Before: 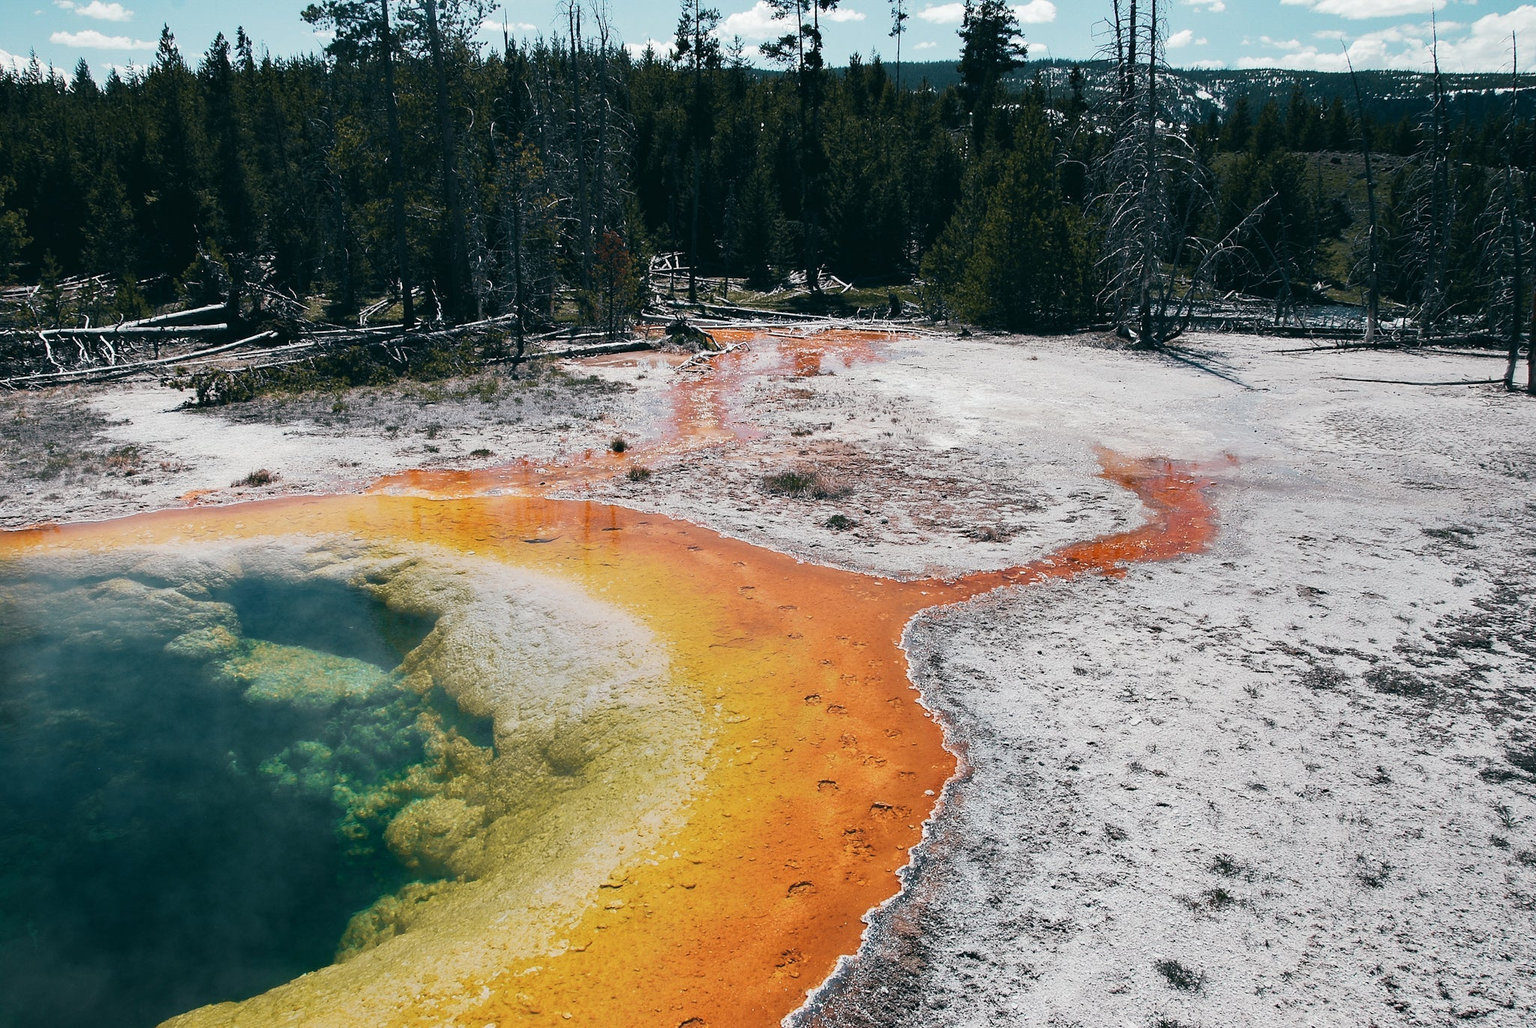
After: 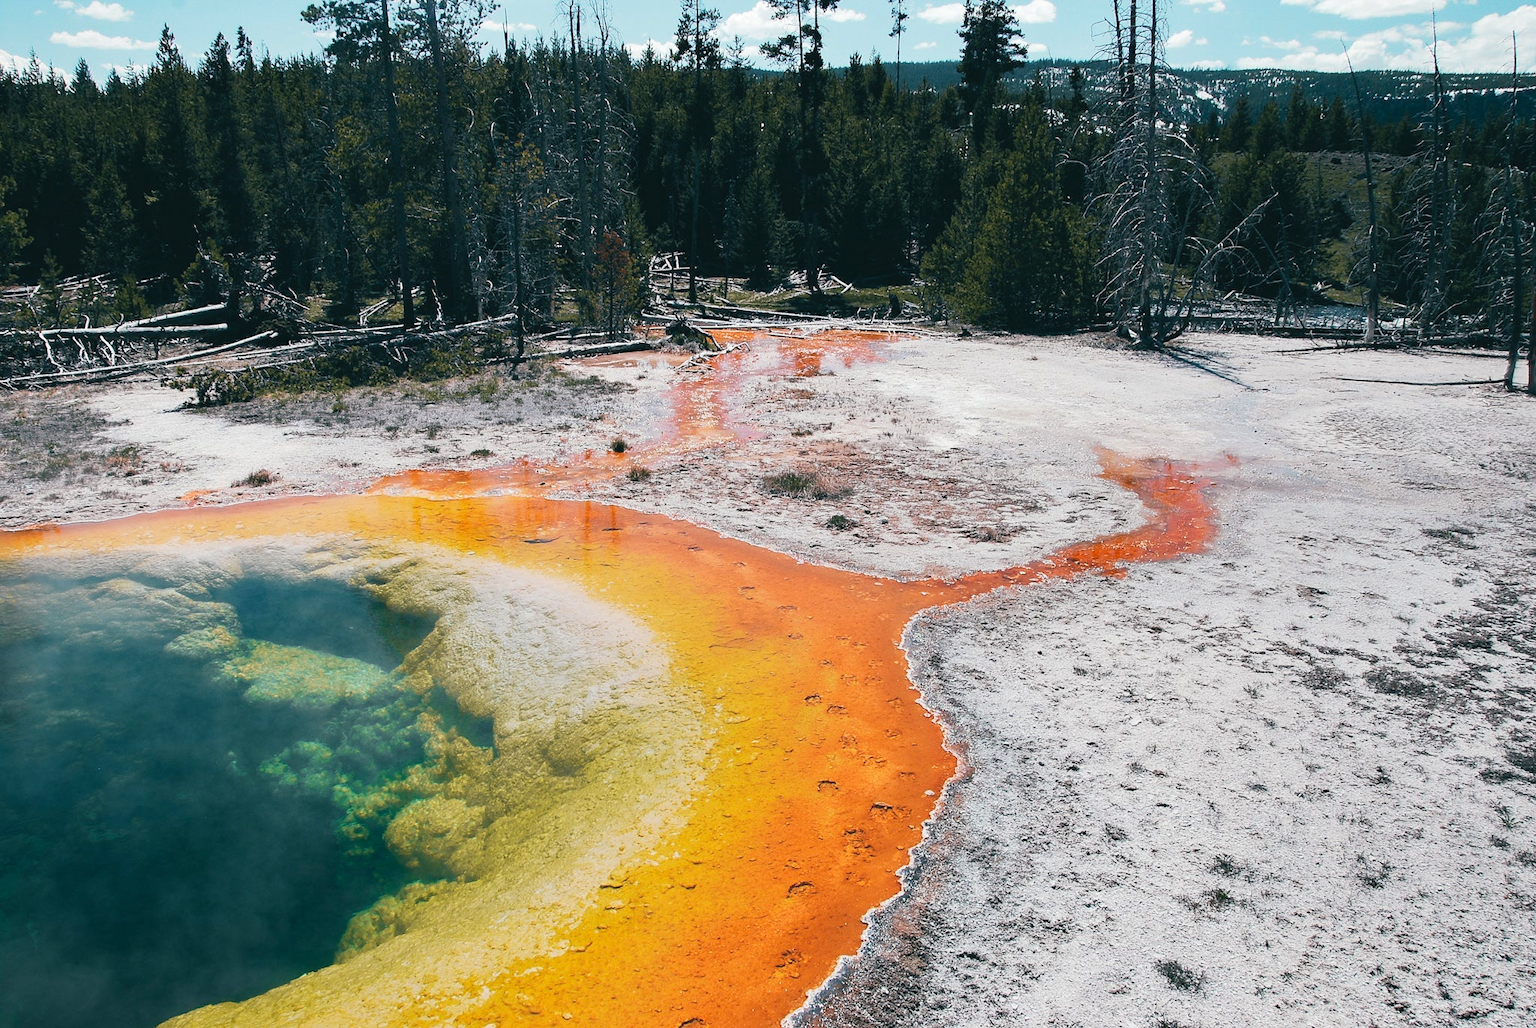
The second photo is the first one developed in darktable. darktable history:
contrast brightness saturation: brightness 0.09, saturation 0.19
levels: mode automatic, black 0.023%, white 99.97%, levels [0.062, 0.494, 0.925]
